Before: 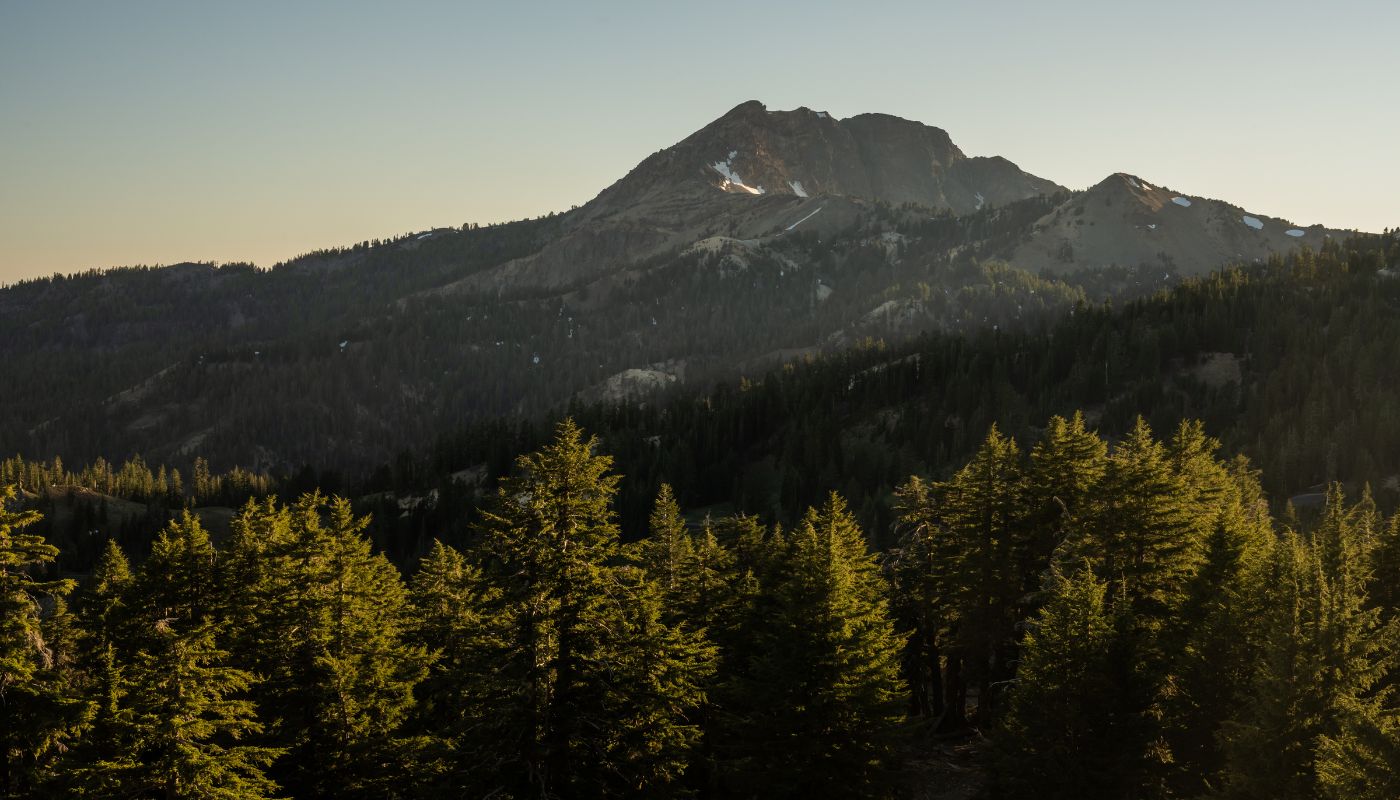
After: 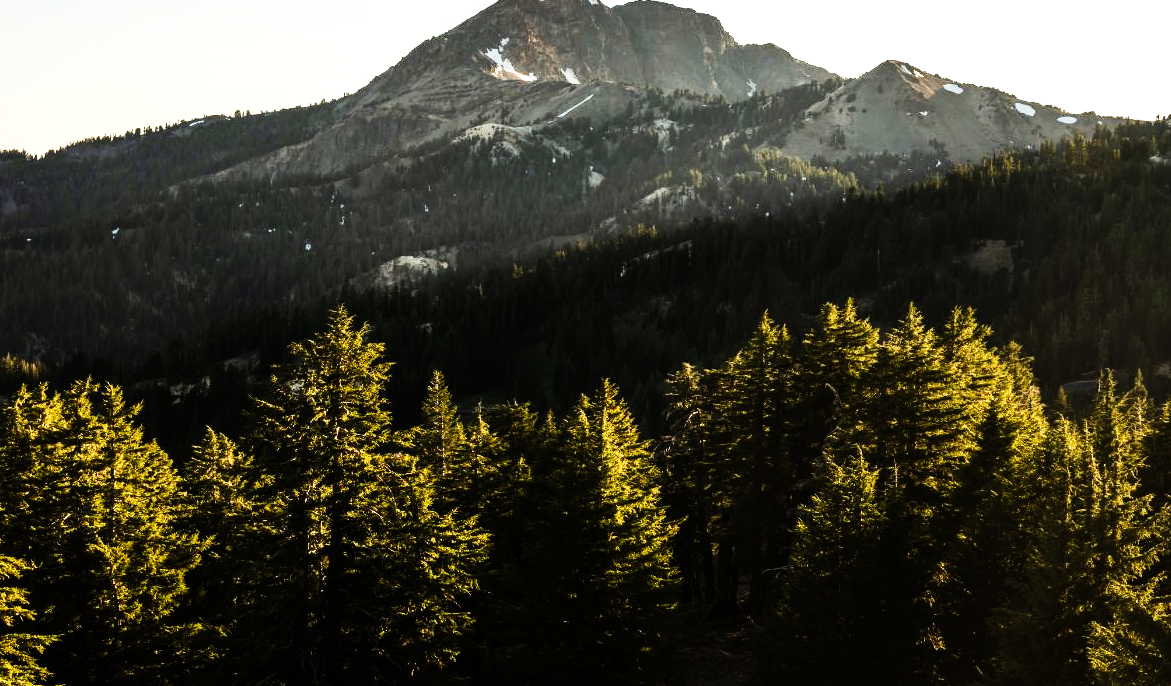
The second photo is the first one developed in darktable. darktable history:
tone equalizer: -8 EV -1.08 EV, -7 EV -1.01 EV, -6 EV -0.867 EV, -5 EV -0.578 EV, -3 EV 0.578 EV, -2 EV 0.867 EV, -1 EV 1.01 EV, +0 EV 1.08 EV, edges refinement/feathering 500, mask exposure compensation -1.57 EV, preserve details no
tone curve: curves: ch0 [(0, 0) (0.003, 0.003) (0.011, 0.012) (0.025, 0.027) (0.044, 0.048) (0.069, 0.074) (0.1, 0.117) (0.136, 0.177) (0.177, 0.246) (0.224, 0.324) (0.277, 0.422) (0.335, 0.531) (0.399, 0.633) (0.468, 0.733) (0.543, 0.824) (0.623, 0.895) (0.709, 0.938) (0.801, 0.961) (0.898, 0.98) (1, 1)], preserve colors none
crop: left 16.315%, top 14.246%
